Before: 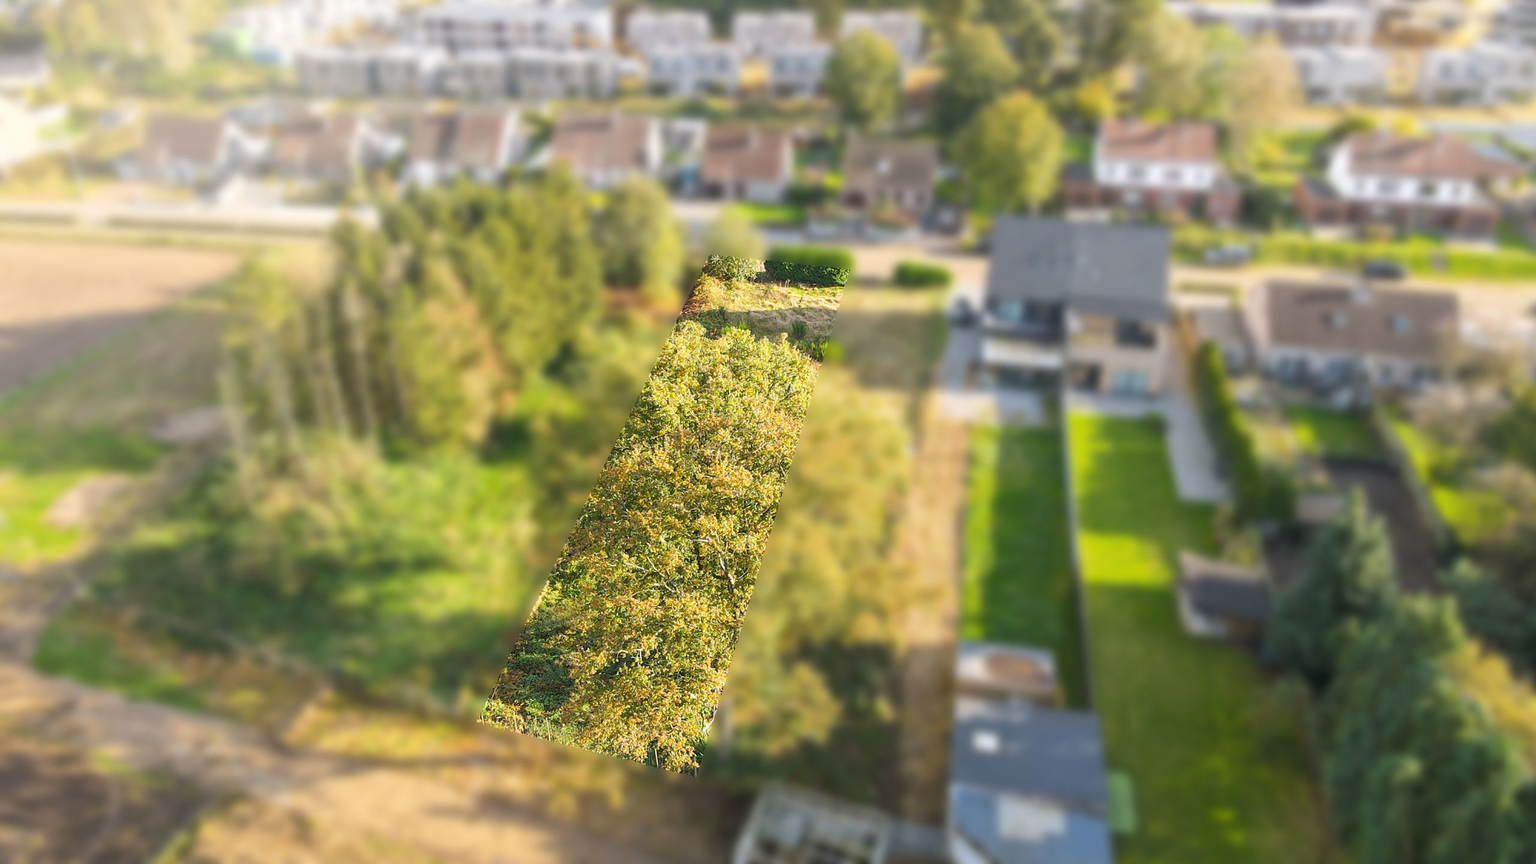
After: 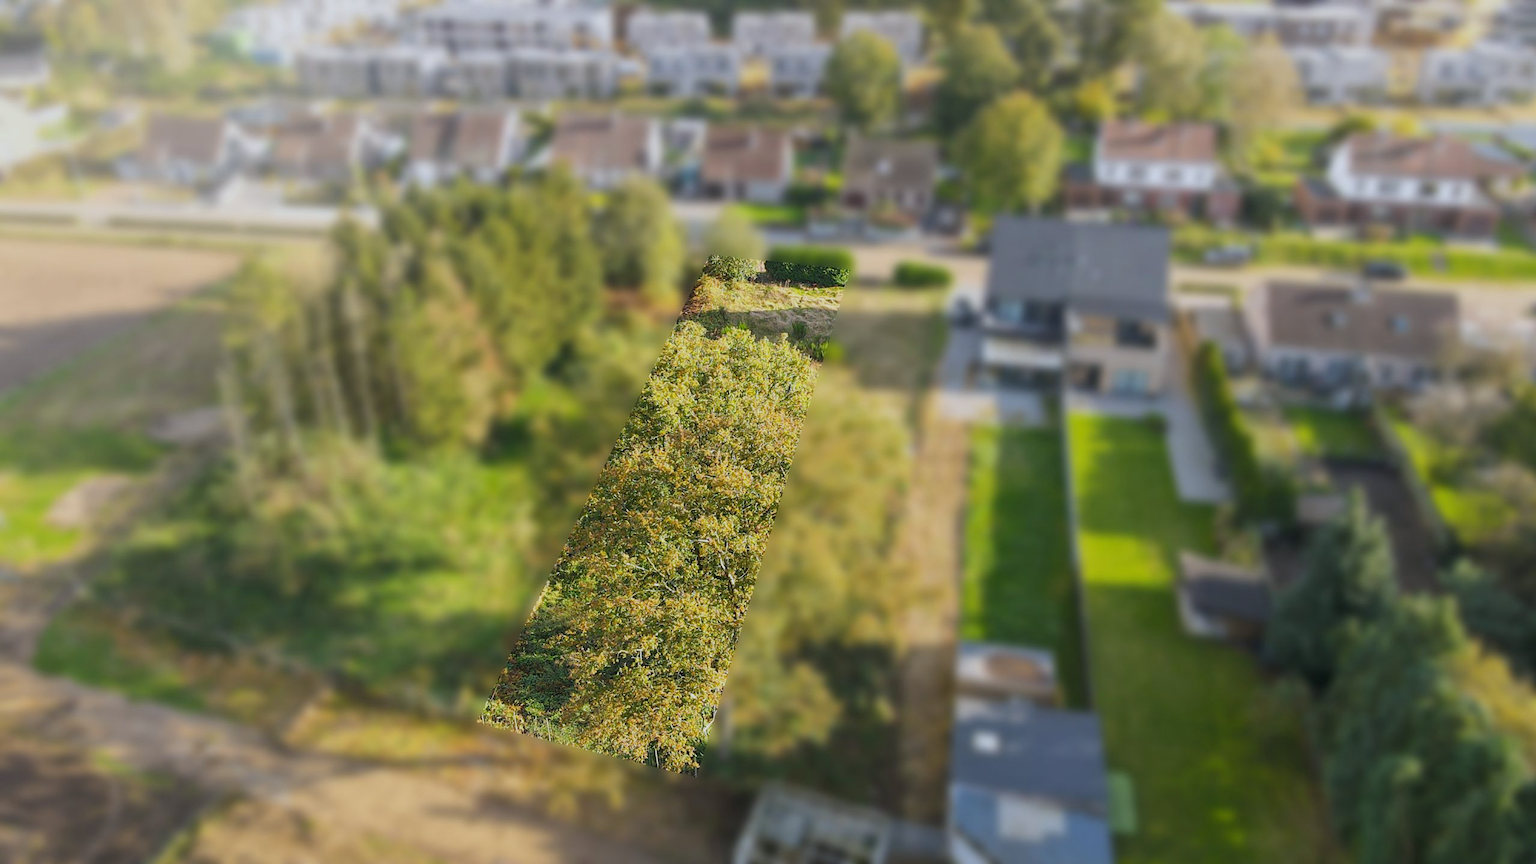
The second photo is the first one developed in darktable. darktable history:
white balance: red 0.974, blue 1.044
exposure: exposure -0.462 EV, compensate highlight preservation false
